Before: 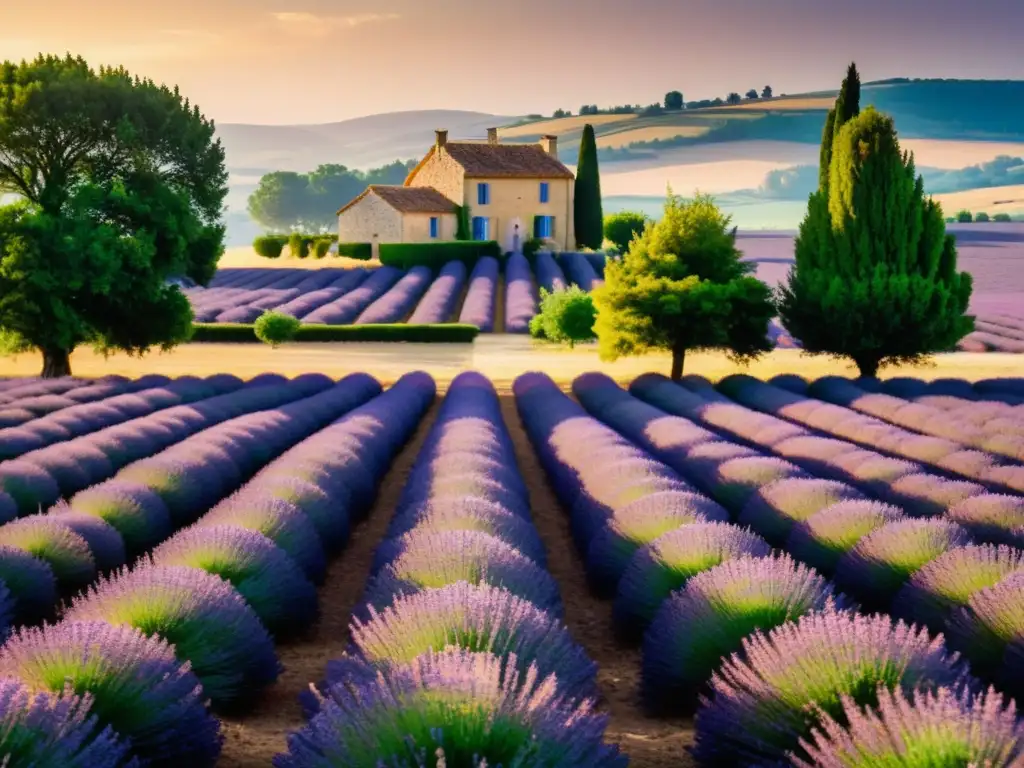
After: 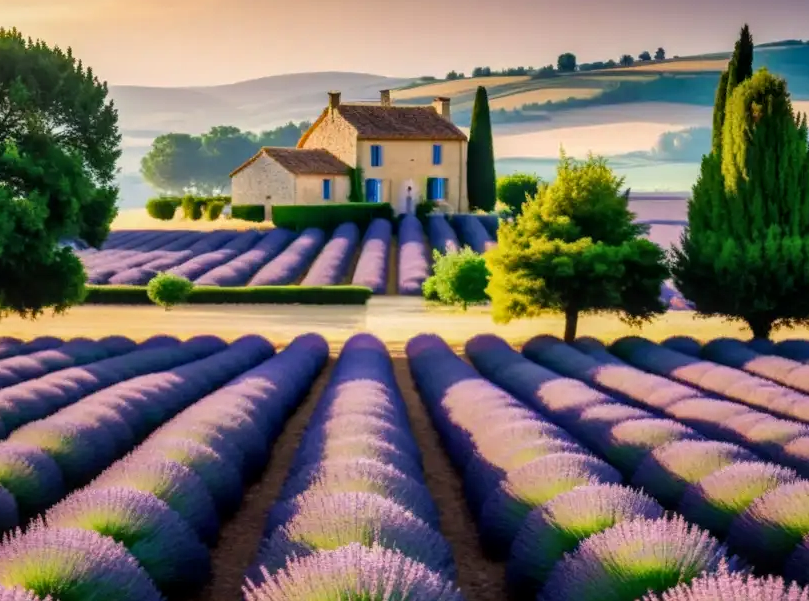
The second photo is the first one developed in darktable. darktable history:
crop and rotate: left 10.513%, top 5.006%, right 10.438%, bottom 16.699%
local contrast: on, module defaults
